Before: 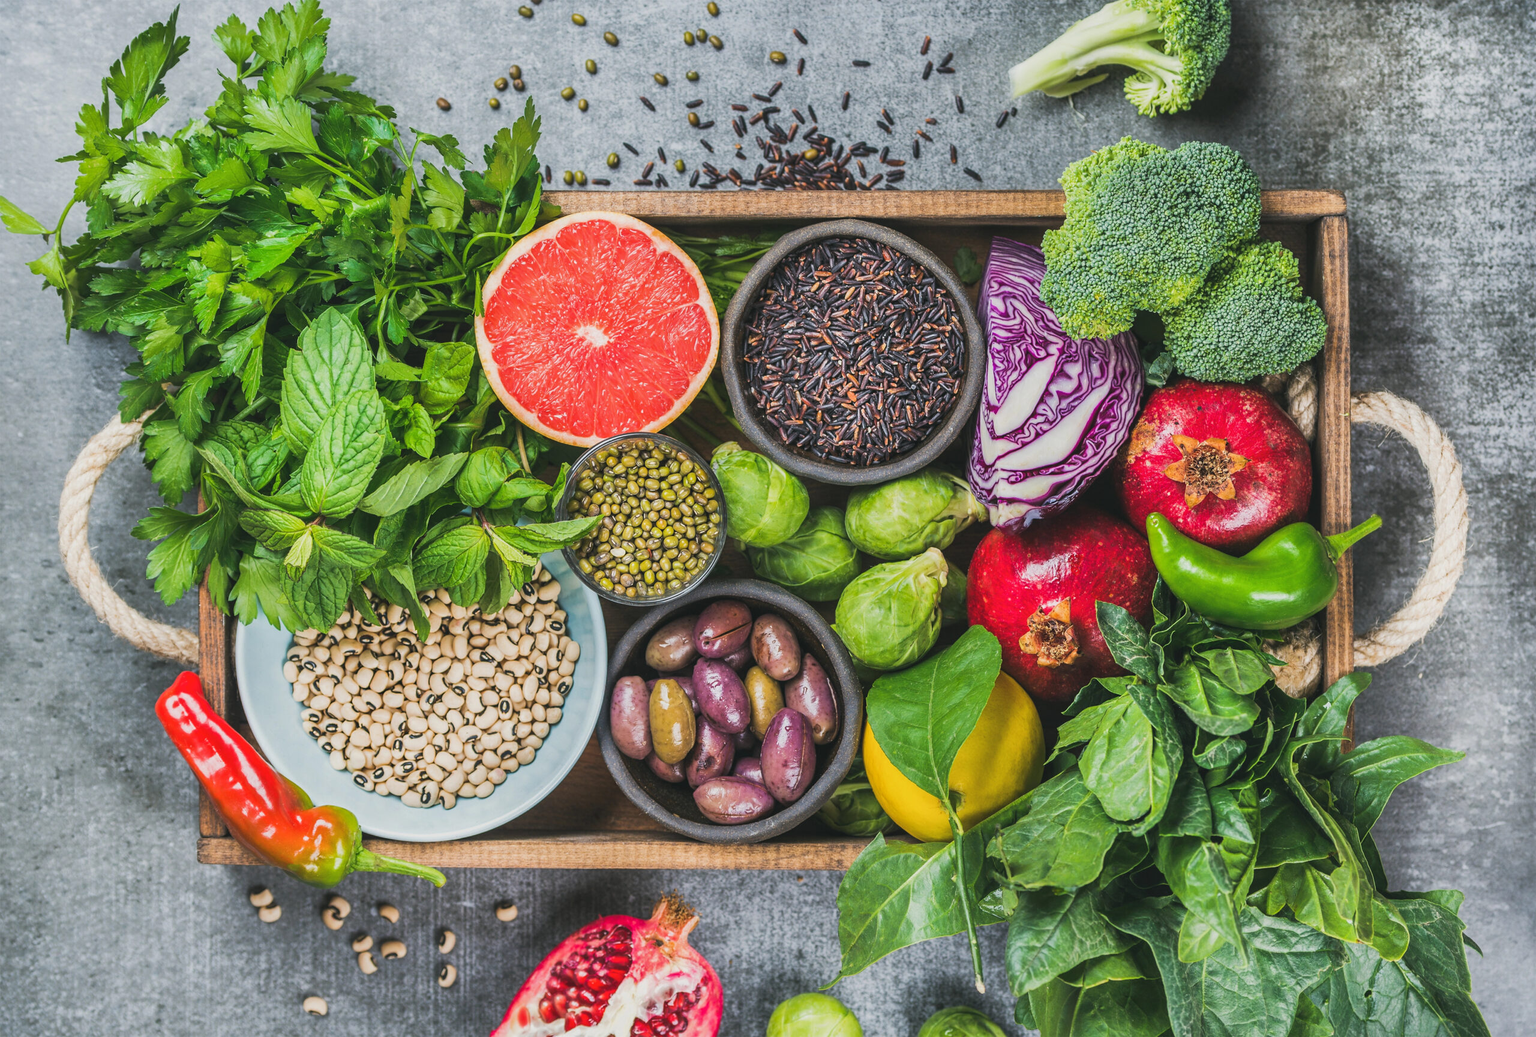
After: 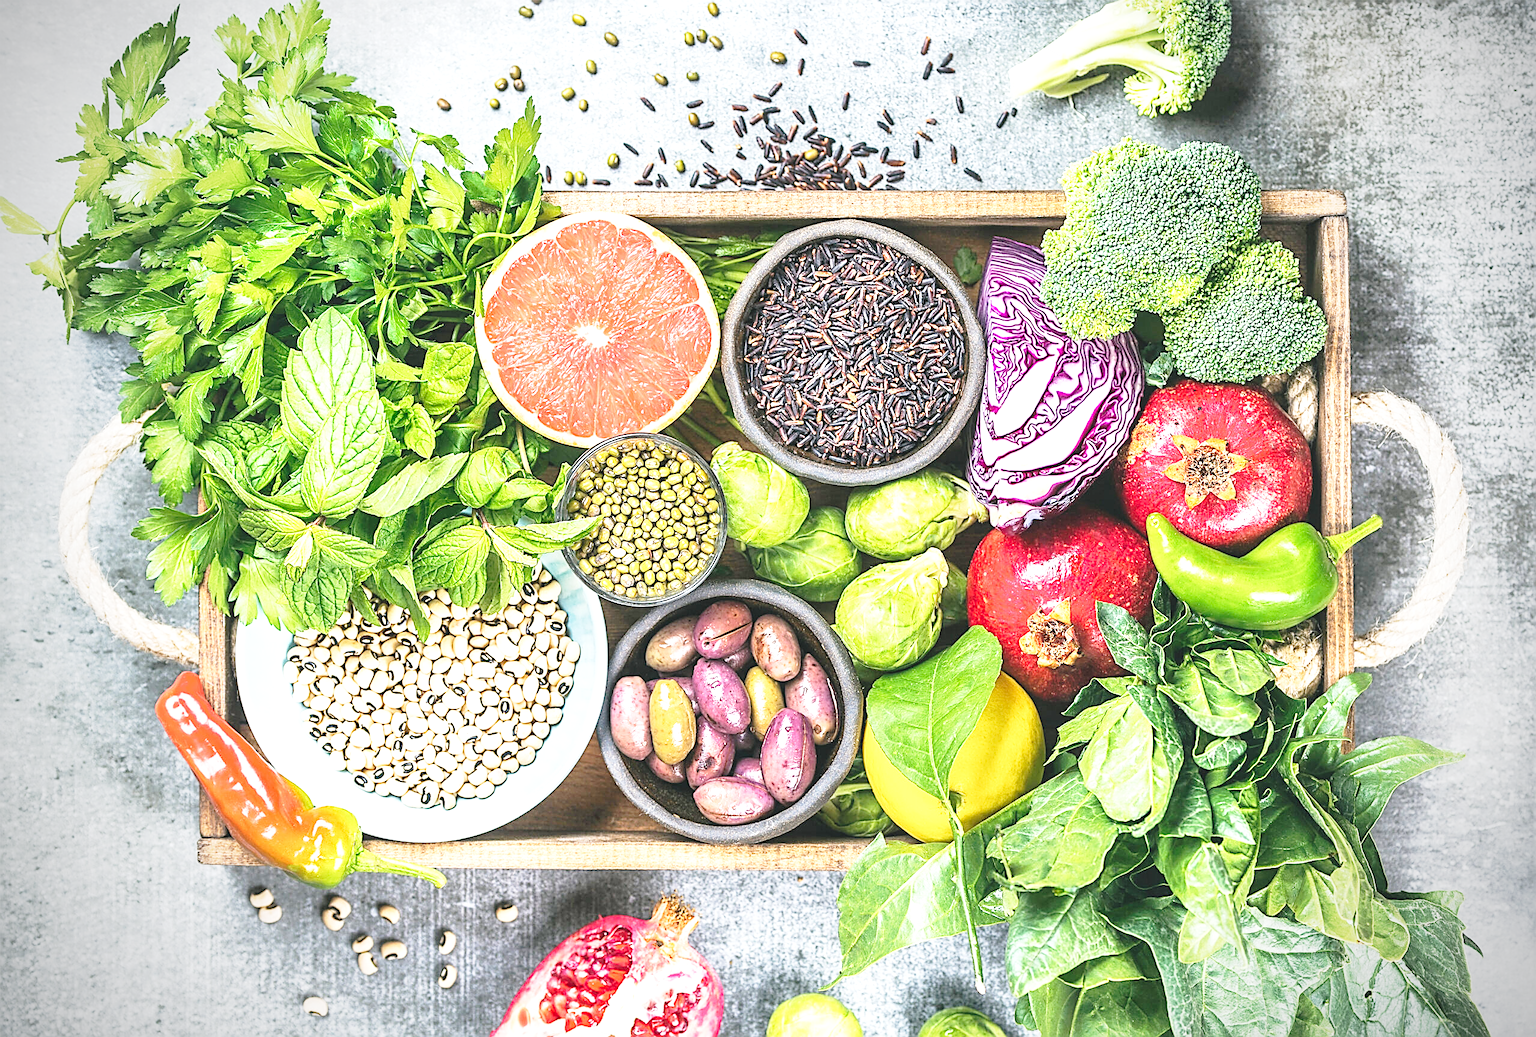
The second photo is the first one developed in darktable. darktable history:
exposure: black level correction 0, exposure 1.106 EV, compensate exposure bias true, compensate highlight preservation false
base curve: curves: ch0 [(0, 0) (0.028, 0.03) (0.121, 0.232) (0.46, 0.748) (0.859, 0.968) (1, 1)], exposure shift 0.01, preserve colors none
sharpen: amount 1.016
vignetting: fall-off start 75.62%, width/height ratio 1.079, unbound false
